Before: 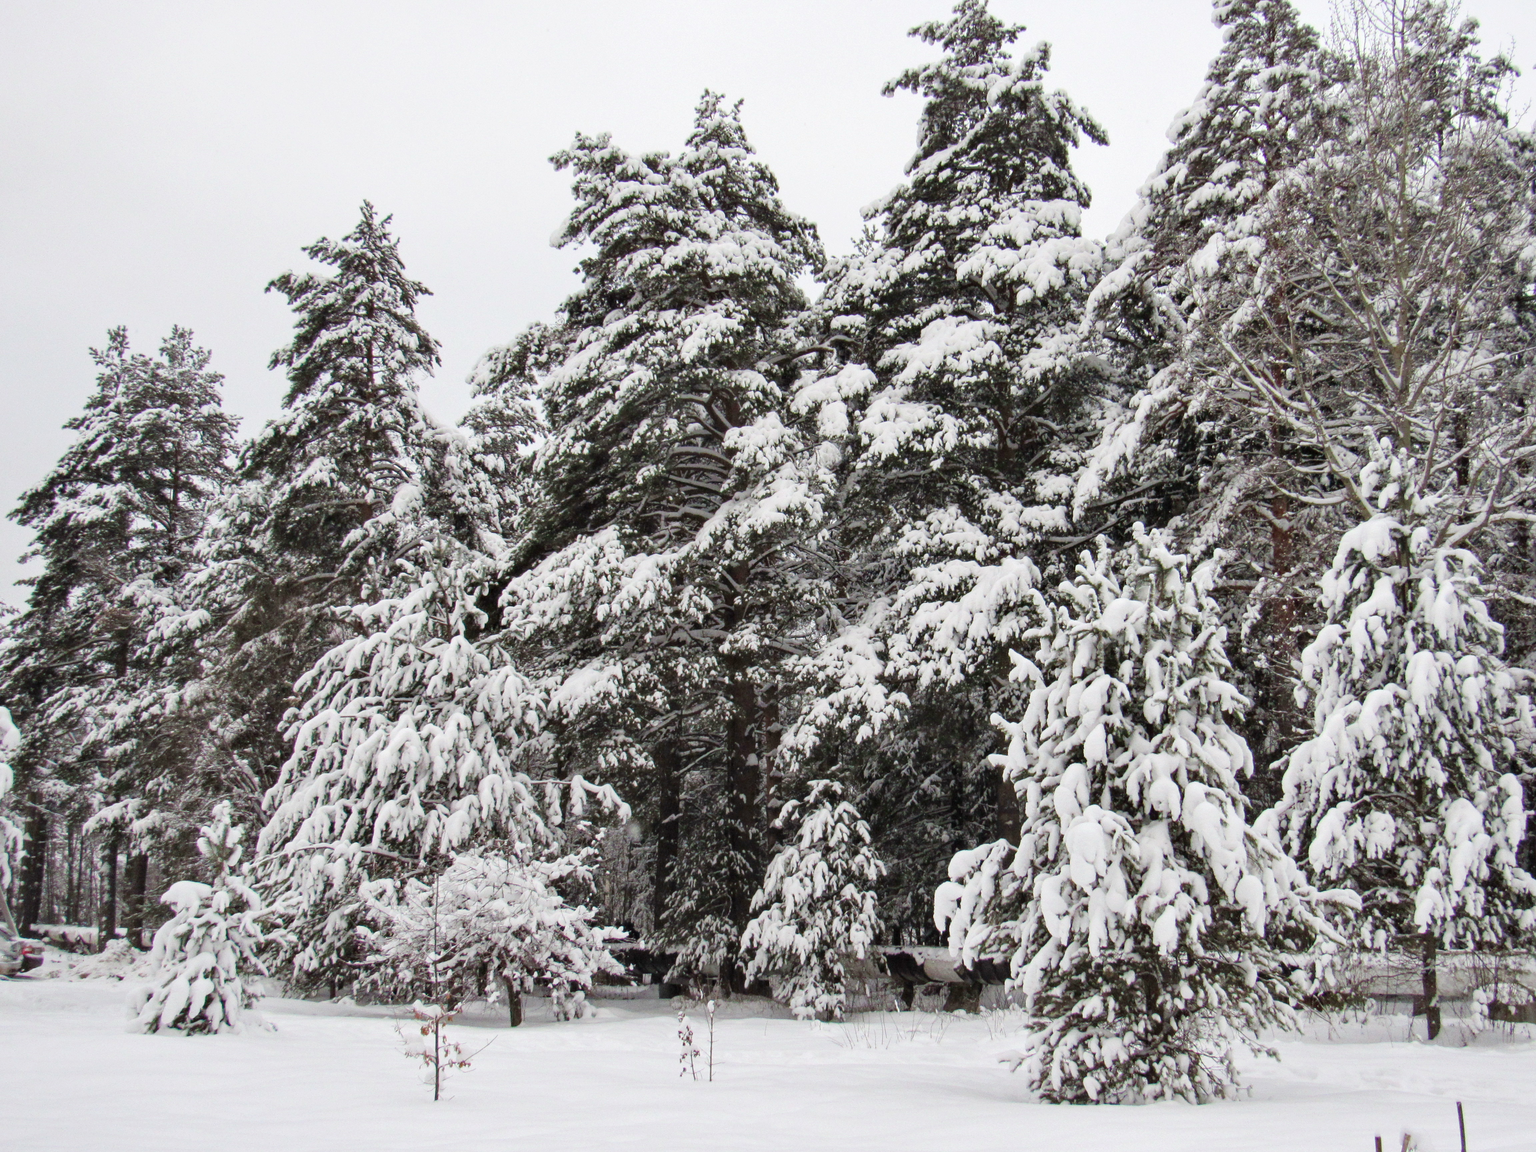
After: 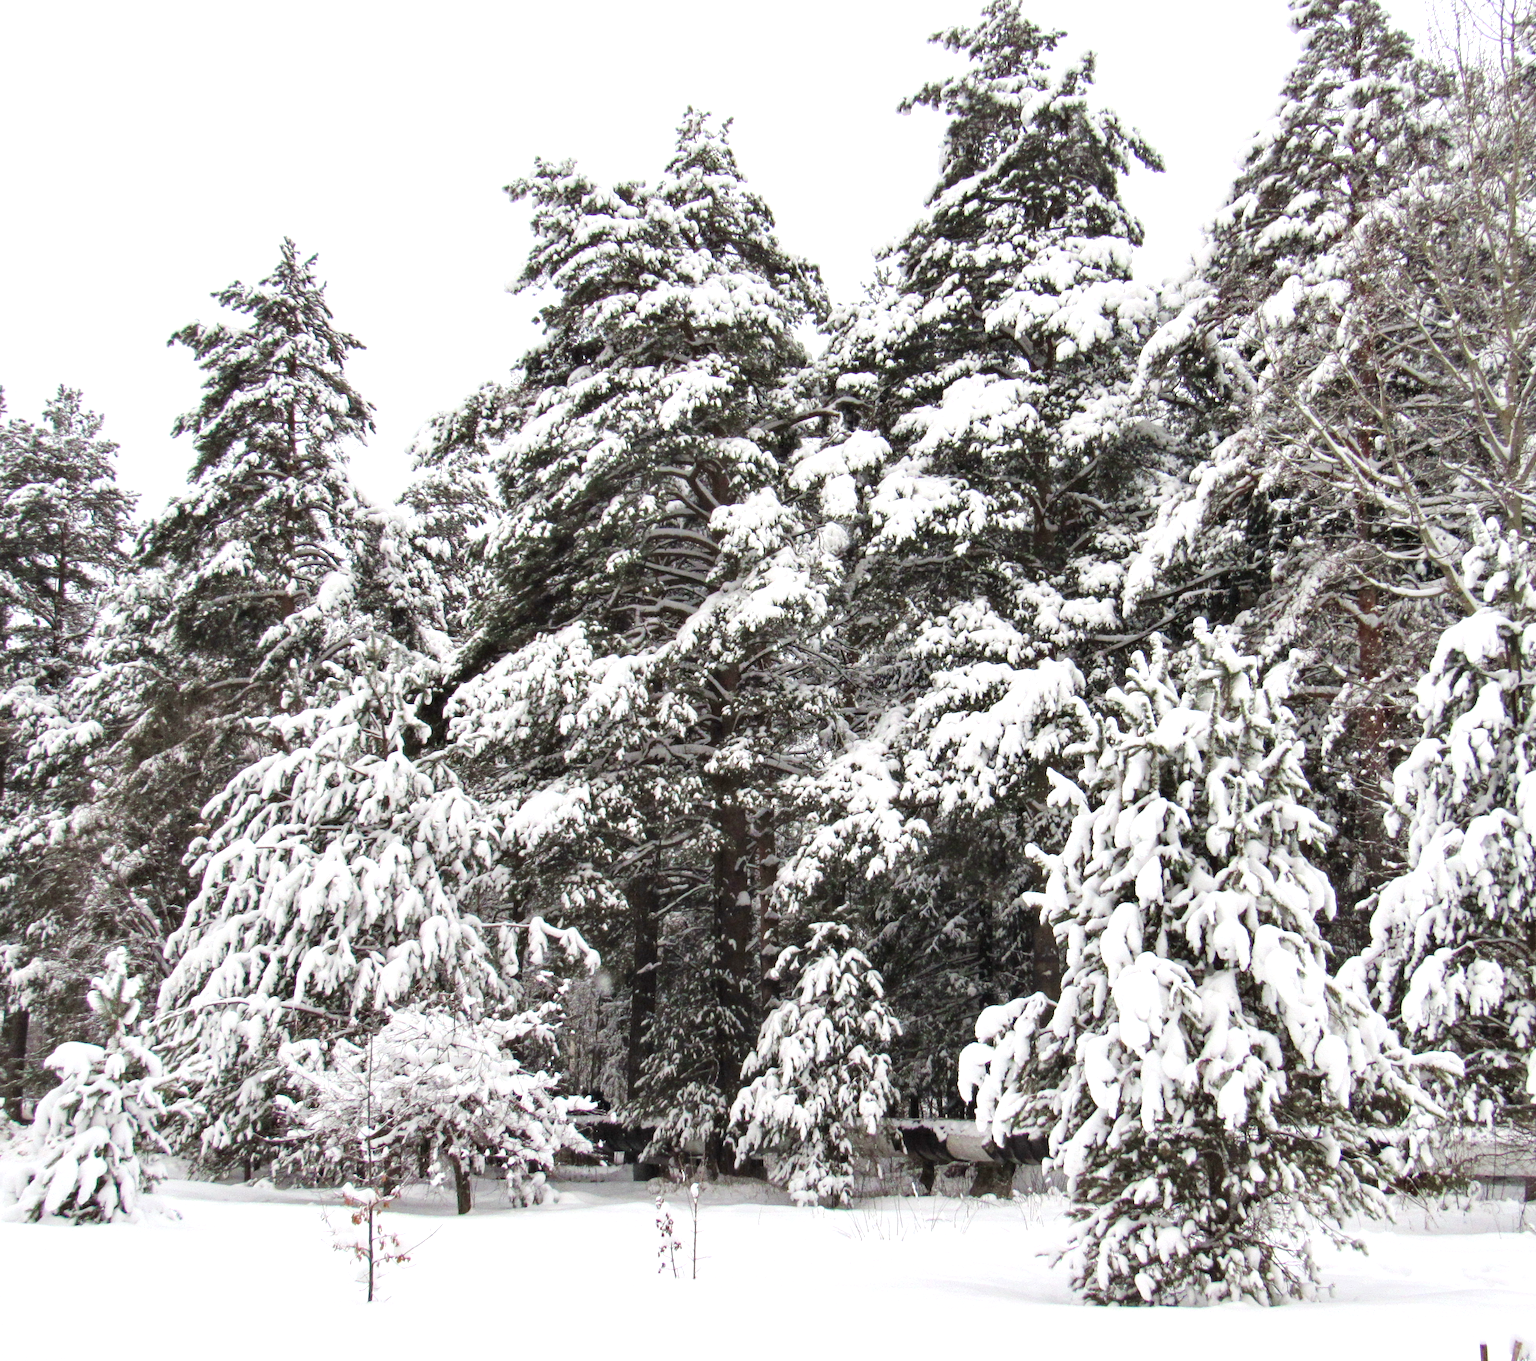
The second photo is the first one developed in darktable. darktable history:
exposure: black level correction 0, exposure 0.499 EV, compensate highlight preservation false
crop: left 8.054%, right 7.37%
